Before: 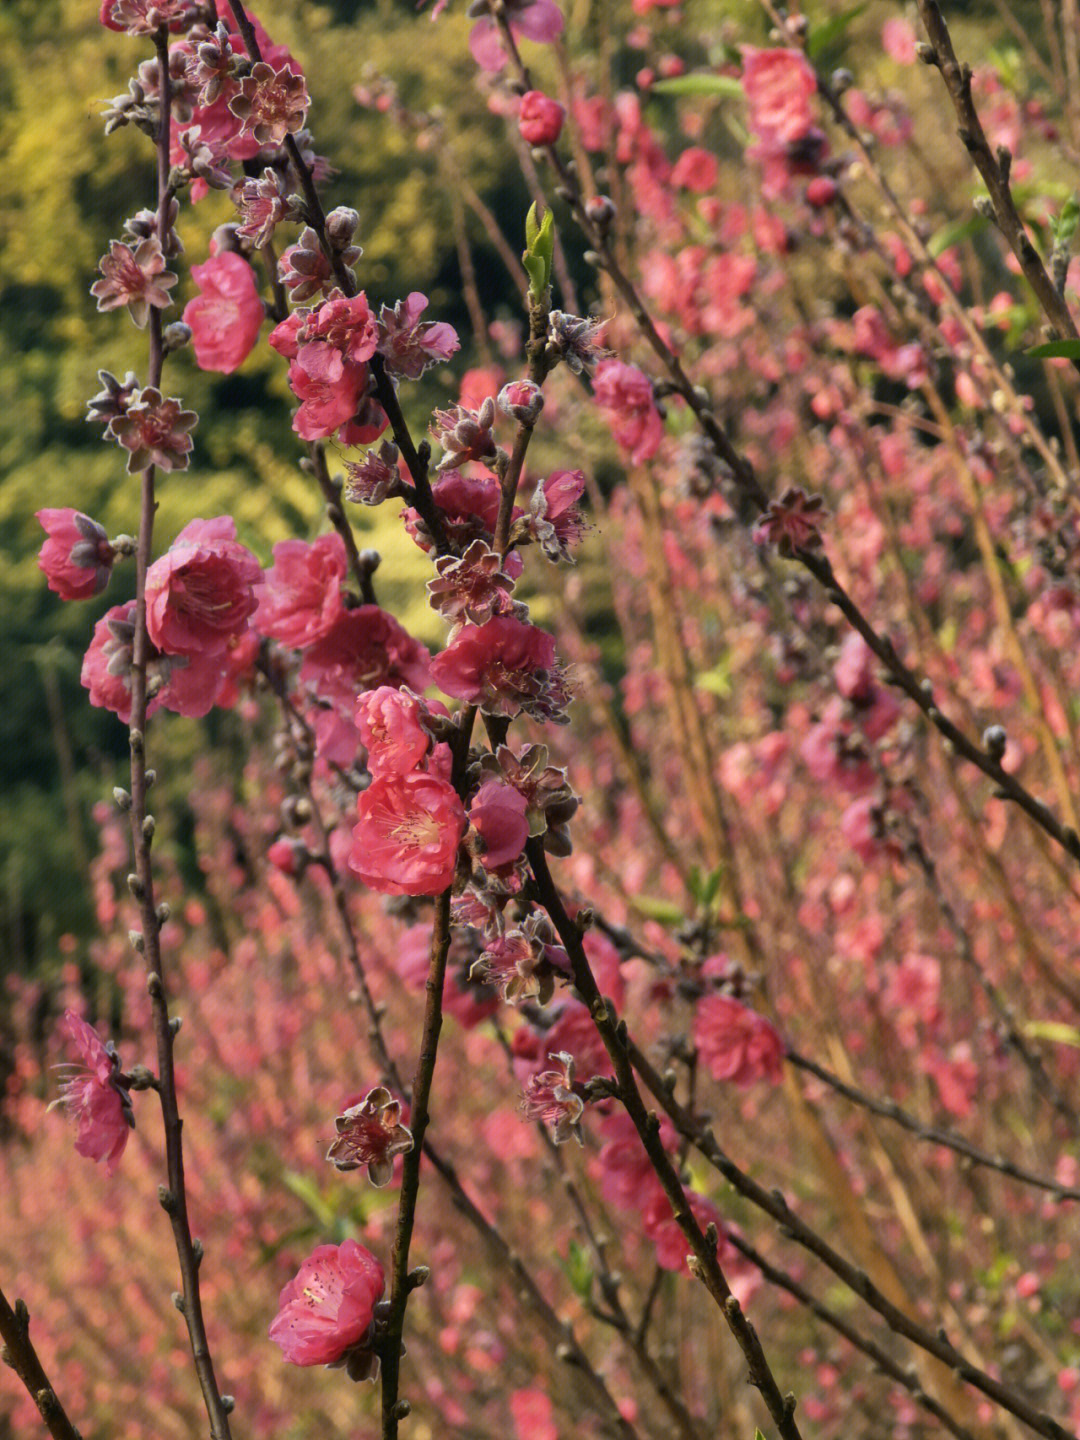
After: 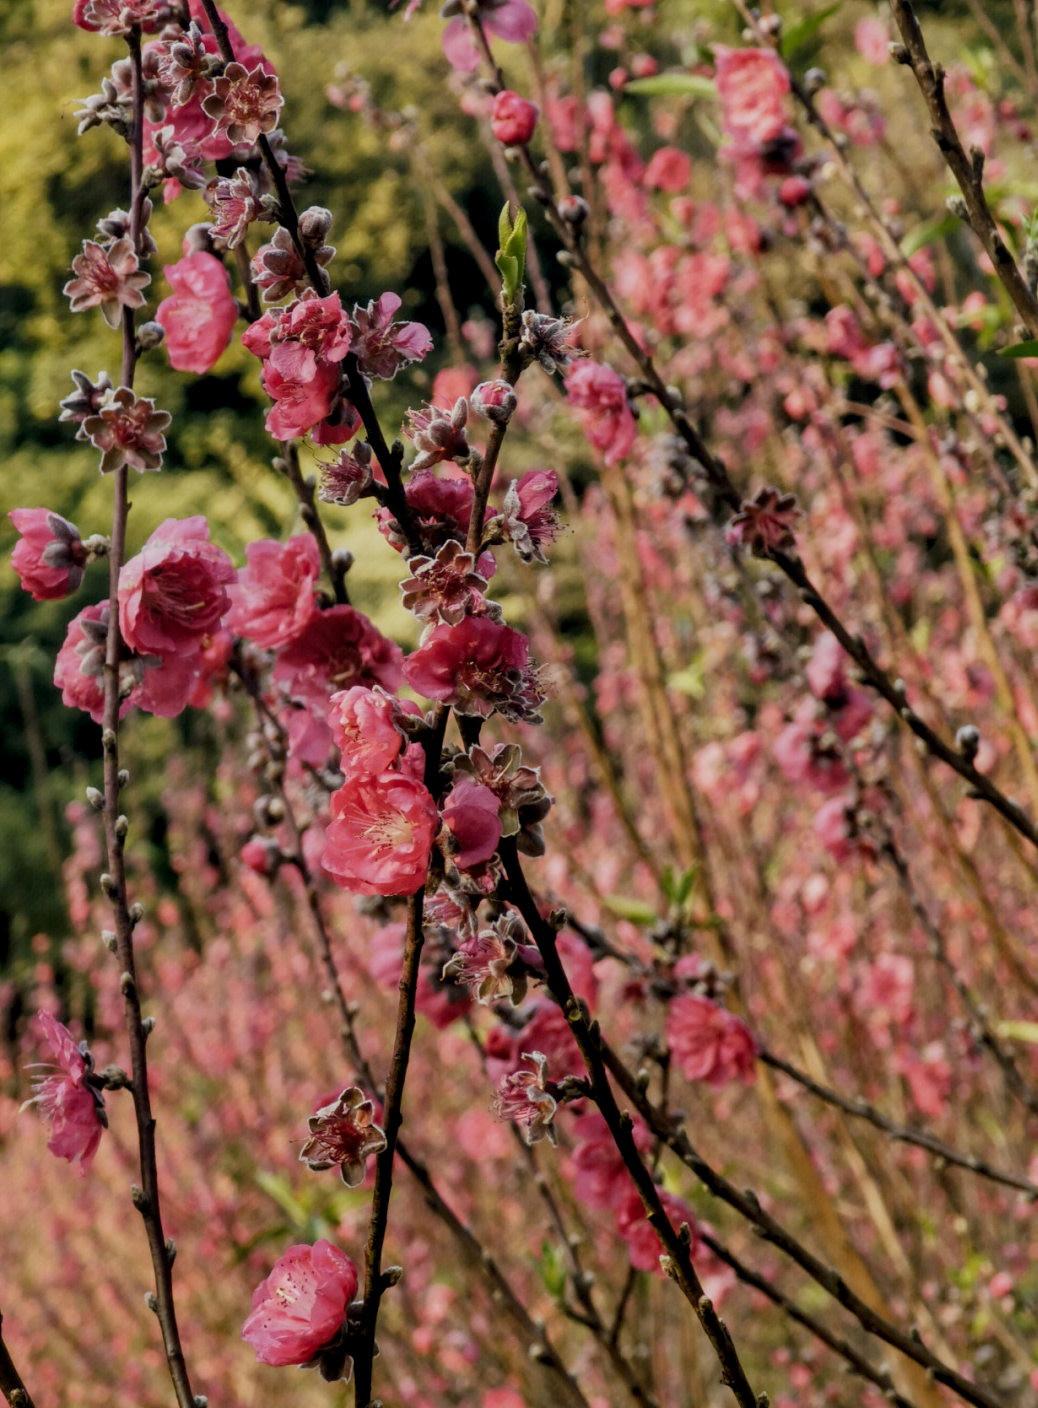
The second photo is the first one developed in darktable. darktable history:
local contrast: on, module defaults
crop and rotate: left 2.584%, right 1.282%, bottom 2.178%
filmic rgb: black relative exposure -7.65 EV, white relative exposure 4.56 EV, threshold 2.94 EV, hardness 3.61, preserve chrominance no, color science v4 (2020), enable highlight reconstruction true
